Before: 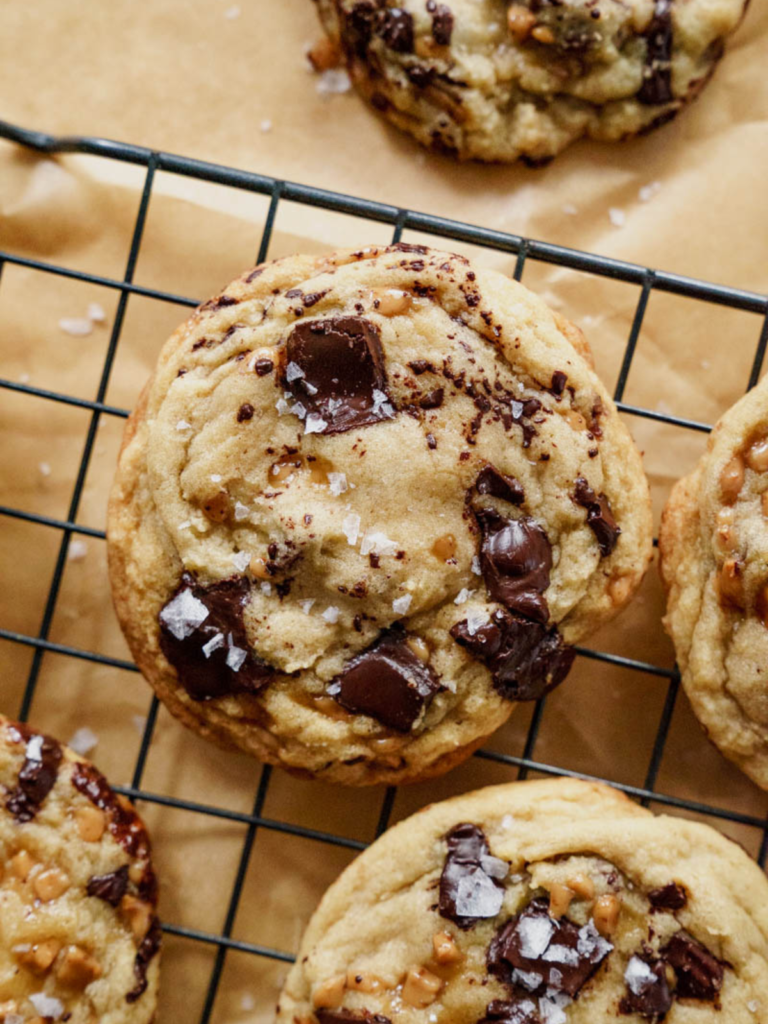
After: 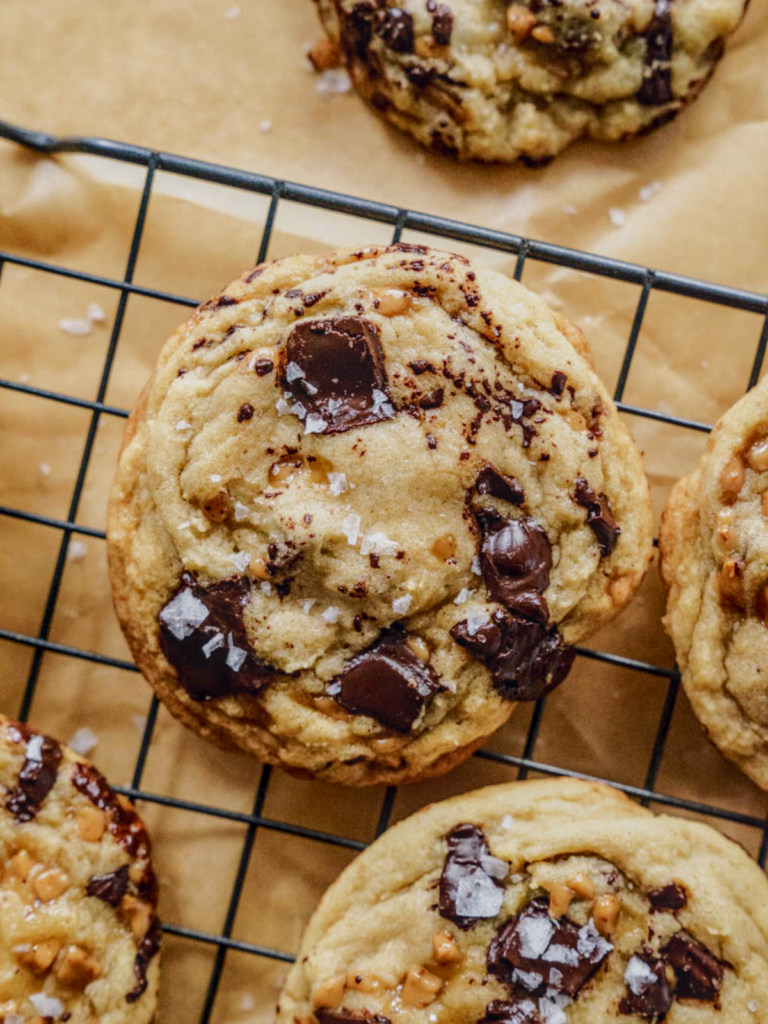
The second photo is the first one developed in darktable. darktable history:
tone curve: curves: ch0 [(0, 0.026) (0.175, 0.178) (0.463, 0.502) (0.796, 0.764) (1, 0.961)]; ch1 [(0, 0) (0.437, 0.398) (0.469, 0.472) (0.505, 0.504) (0.553, 0.552) (1, 1)]; ch2 [(0, 0) (0.505, 0.495) (0.579, 0.579) (1, 1)], color space Lab, independent channels, preserve colors none
local contrast: highlights 0%, shadows 0%, detail 133%
